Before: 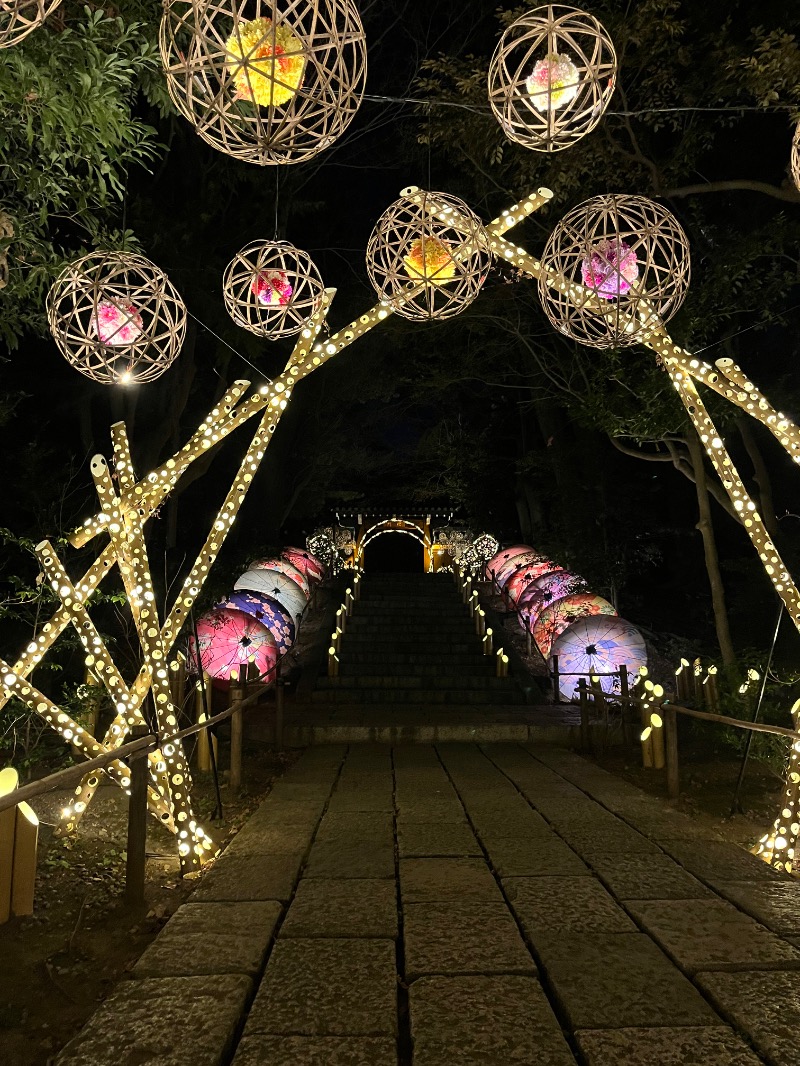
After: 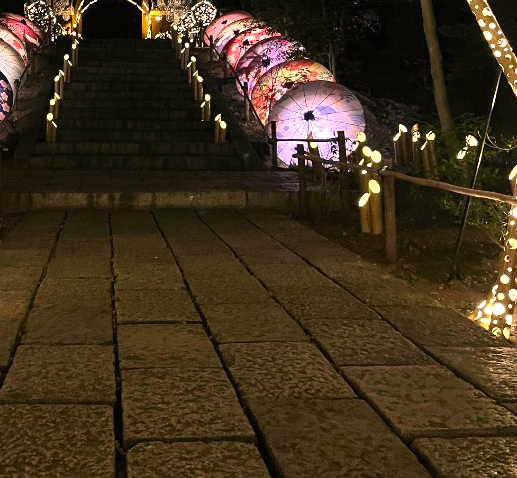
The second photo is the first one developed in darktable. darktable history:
exposure: black level correction 0, exposure 0.7 EV, compensate exposure bias true, compensate highlight preservation false
crop and rotate: left 35.323%, top 50.153%, bottom 4.975%
color correction: highlights a* 14.56, highlights b* 4.86
